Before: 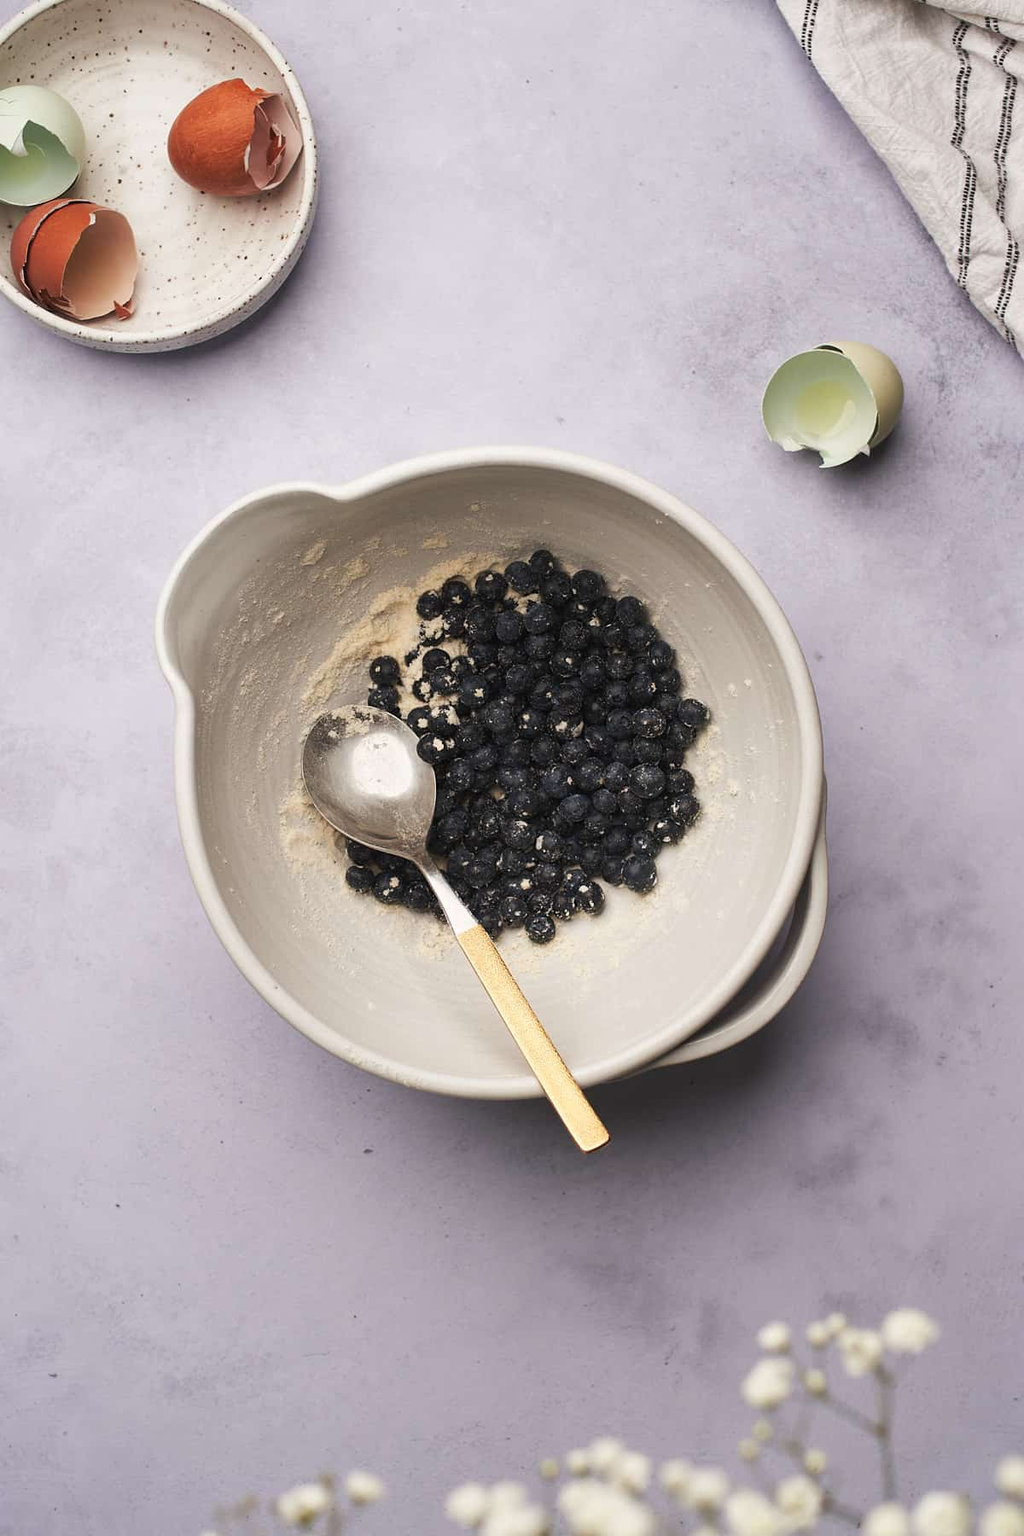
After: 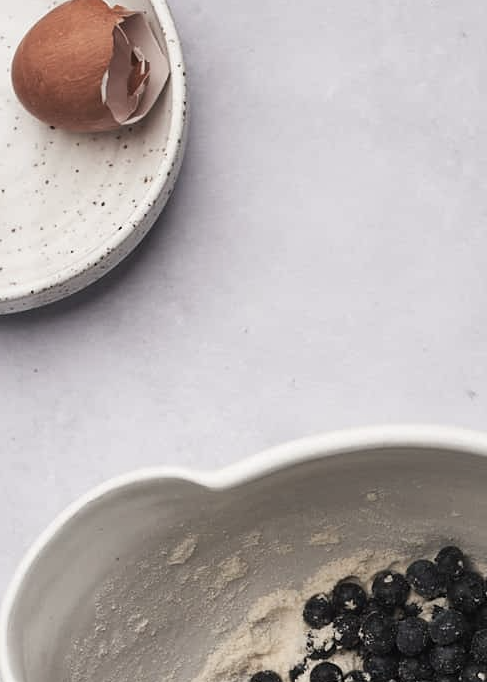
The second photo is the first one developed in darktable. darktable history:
tone equalizer: on, module defaults
color correction: saturation 0.57
crop: left 15.452%, top 5.459%, right 43.956%, bottom 56.62%
